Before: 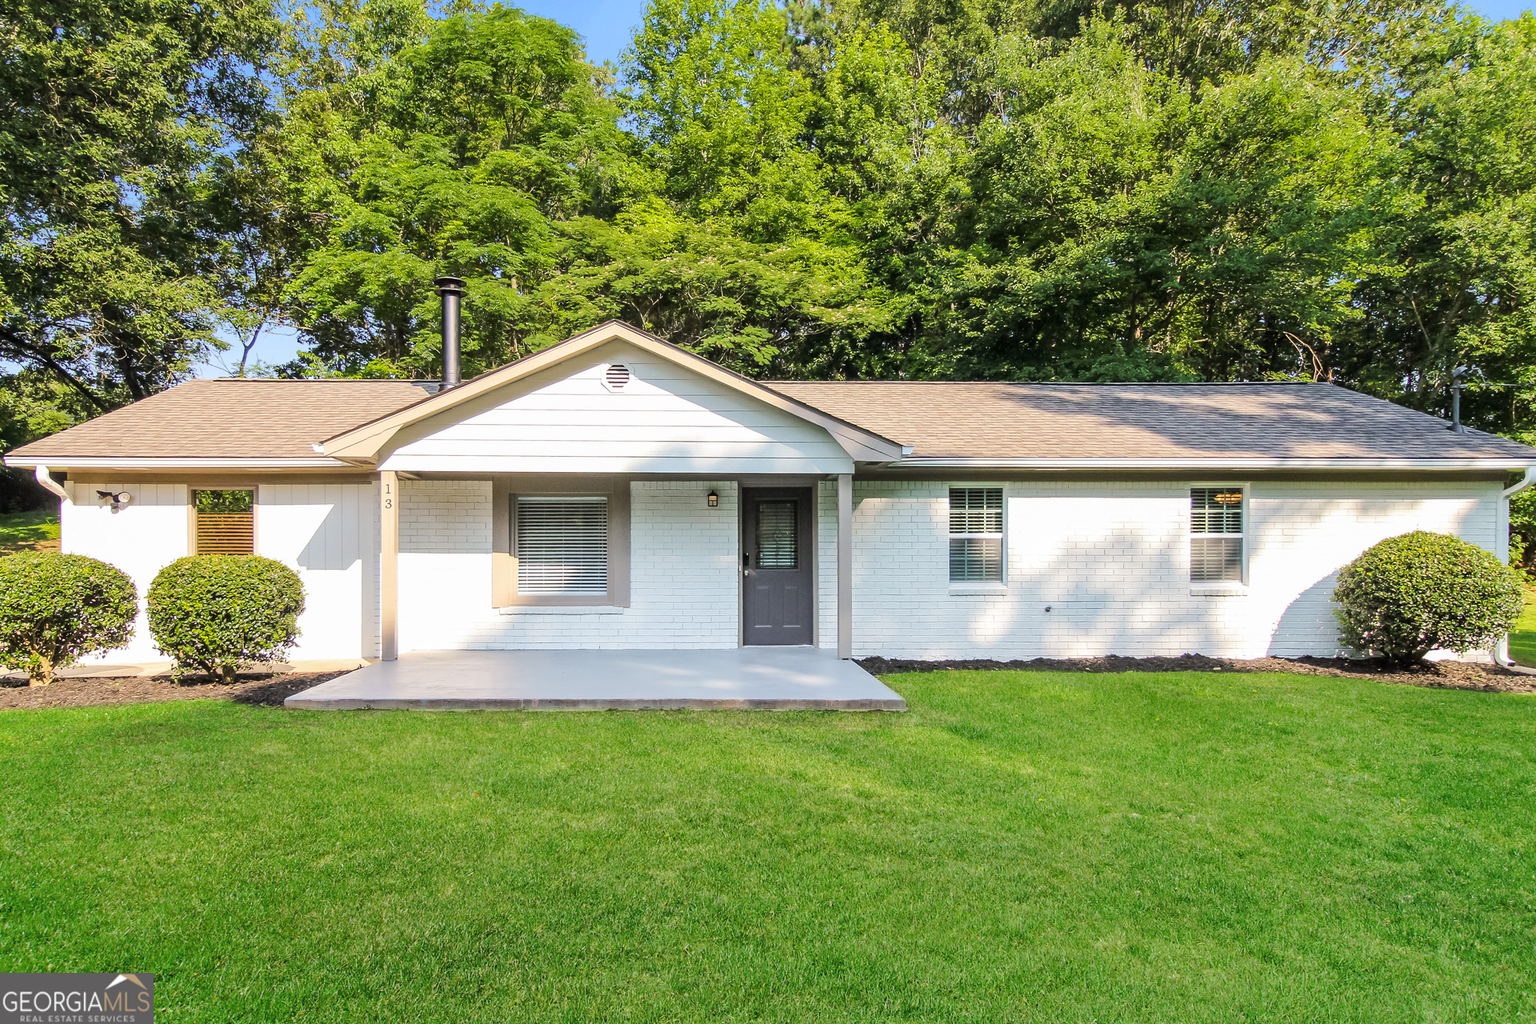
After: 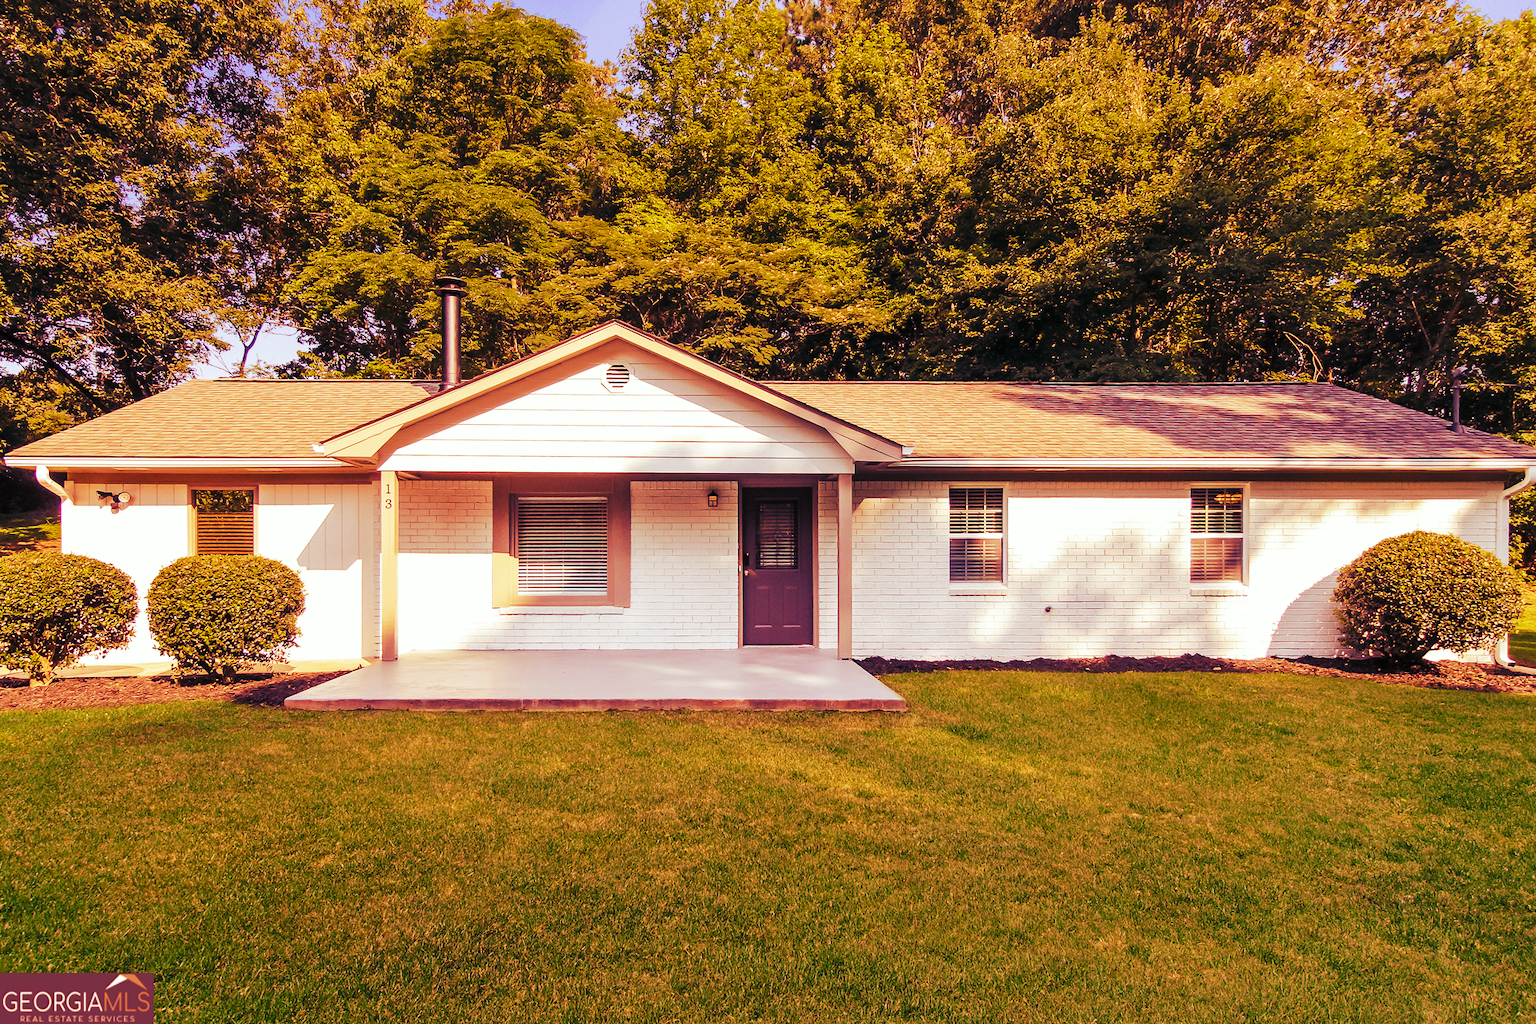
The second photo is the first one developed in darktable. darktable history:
tone curve: curves: ch0 [(0, 0) (0.003, 0.004) (0.011, 0.009) (0.025, 0.017) (0.044, 0.029) (0.069, 0.04) (0.1, 0.051) (0.136, 0.07) (0.177, 0.095) (0.224, 0.131) (0.277, 0.179) (0.335, 0.237) (0.399, 0.302) (0.468, 0.386) (0.543, 0.471) (0.623, 0.576) (0.709, 0.699) (0.801, 0.817) (0.898, 0.917) (1, 1)], preserve colors none
color look up table: target L [94.71, 93.91, 88.46, 89.55, 73.22, 69.31, 68.56, 63.42, 53.66, 47.33, 32.92, 27.1, 14.4, 200.2, 80.94, 71.82, 66.21, 62.59, 59.14, 54.84, 54.27, 52.22, 40.11, 32.46, 29.29, 11.87, 0.225, 99.8, 87.73, 77.63, 77.26, 73.73, 66.12, 65.42, 55.2, 53.37, 42.71, 52.97, 55.06, 48.22, 43.16, 28.33, 27.1, 16.04, 14.64, 70.53, 70.71, 50.72, 31.7], target a [-9.998, -16.48, -7.326, -41.4, -41.89, -22.16, 4.884, 6.819, -39.2, 30.99, -15.97, -28.26, -10.9, 0, 16.42, 19.97, 38.83, 32.79, 59.04, 50.71, 53.26, 40.13, 50.45, 28.53, 19.98, 24.57, -0.286, -2.119, 17.01, 12.07, 32.19, 10.77, 57.13, 33.69, 41.87, 52.14, 39.91, 59.6, 66.74, 52.05, 54.36, 22.98, 41.48, 24.56, 41.92, -18.14, -1.147, 26.19, 3.62], target b [49.84, 9.521, 70.13, 56.38, 18.71, 53.11, 48, 27.71, 33.62, 28.27, -9.966, 31.32, -13.74, 0, 22.86, 44.28, 45.82, 55.41, 27.46, 37.56, 49.16, 21.23, 32.52, 1.241, 40.16, 15.97, -0.102, 2.414, -13.68, -26.66, -26.63, 15.53, -31.36, 10.19, -5.383, 17.18, -80.62, 4.963, -49.62, -27.46, 11.51, -51.81, -20.32, -45.27, -56.89, -32.27, -13.64, -46.23, -33.59], num patches 49
